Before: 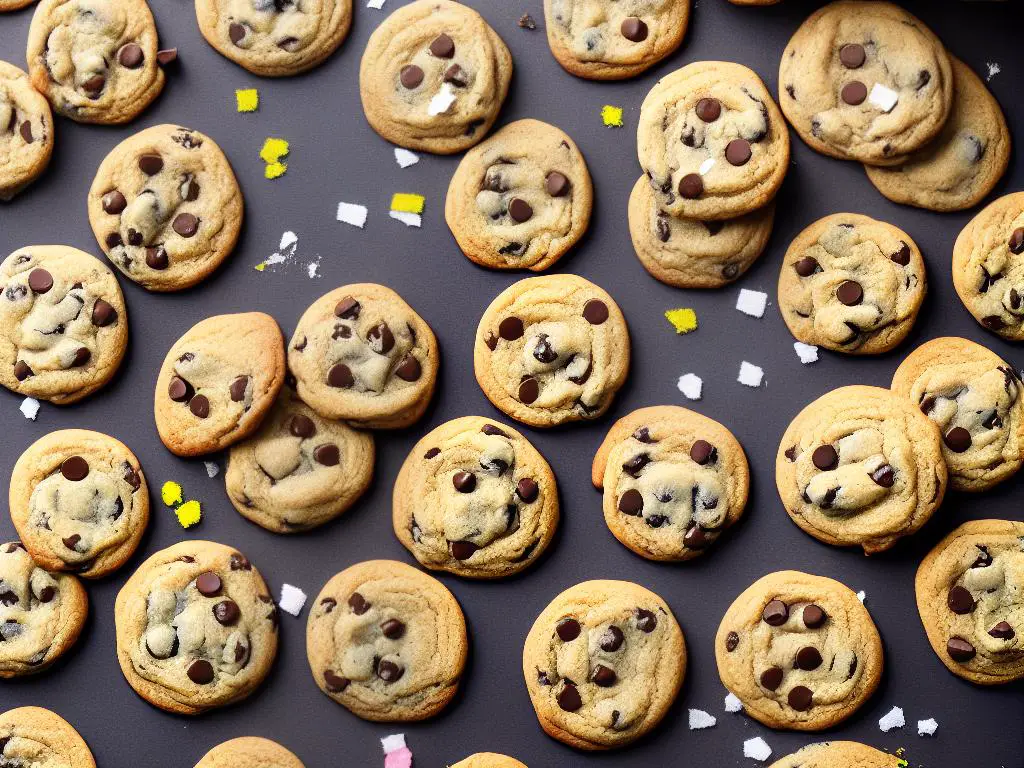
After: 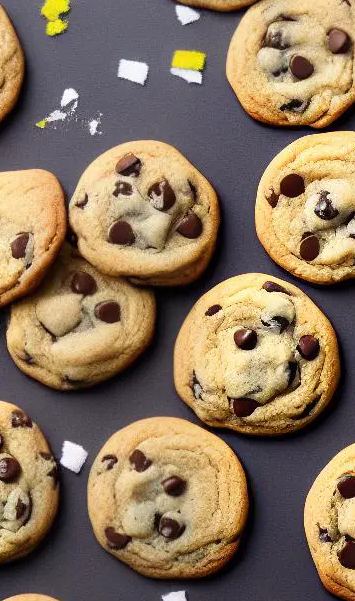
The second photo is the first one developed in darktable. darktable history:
crop and rotate: left 21.441%, top 18.692%, right 43.838%, bottom 2.985%
